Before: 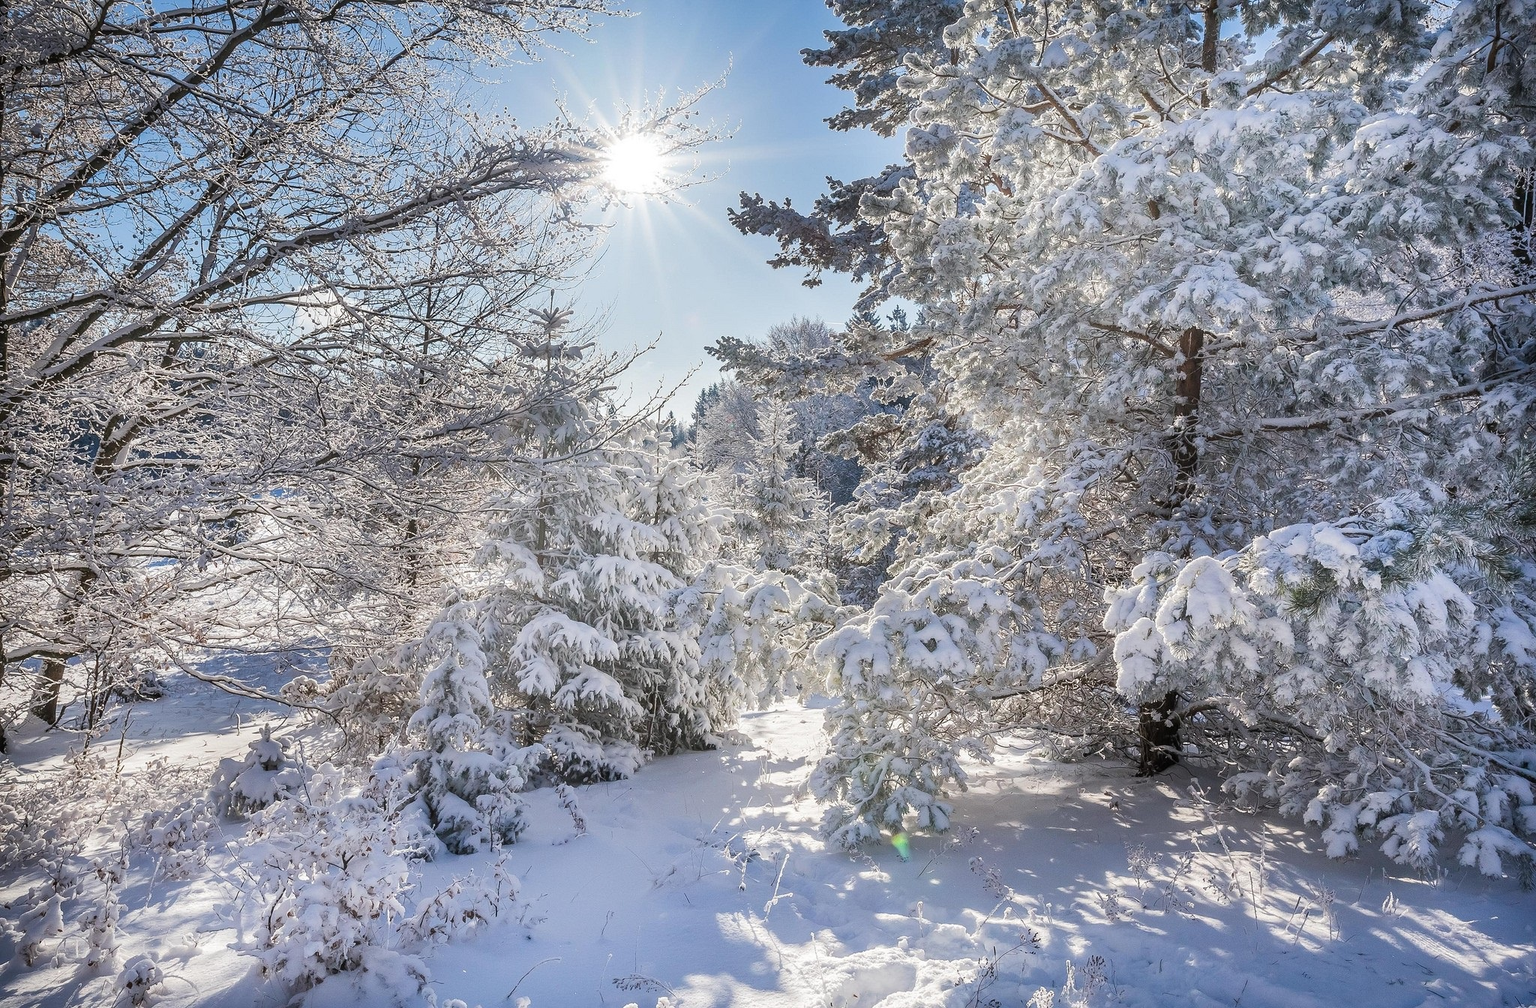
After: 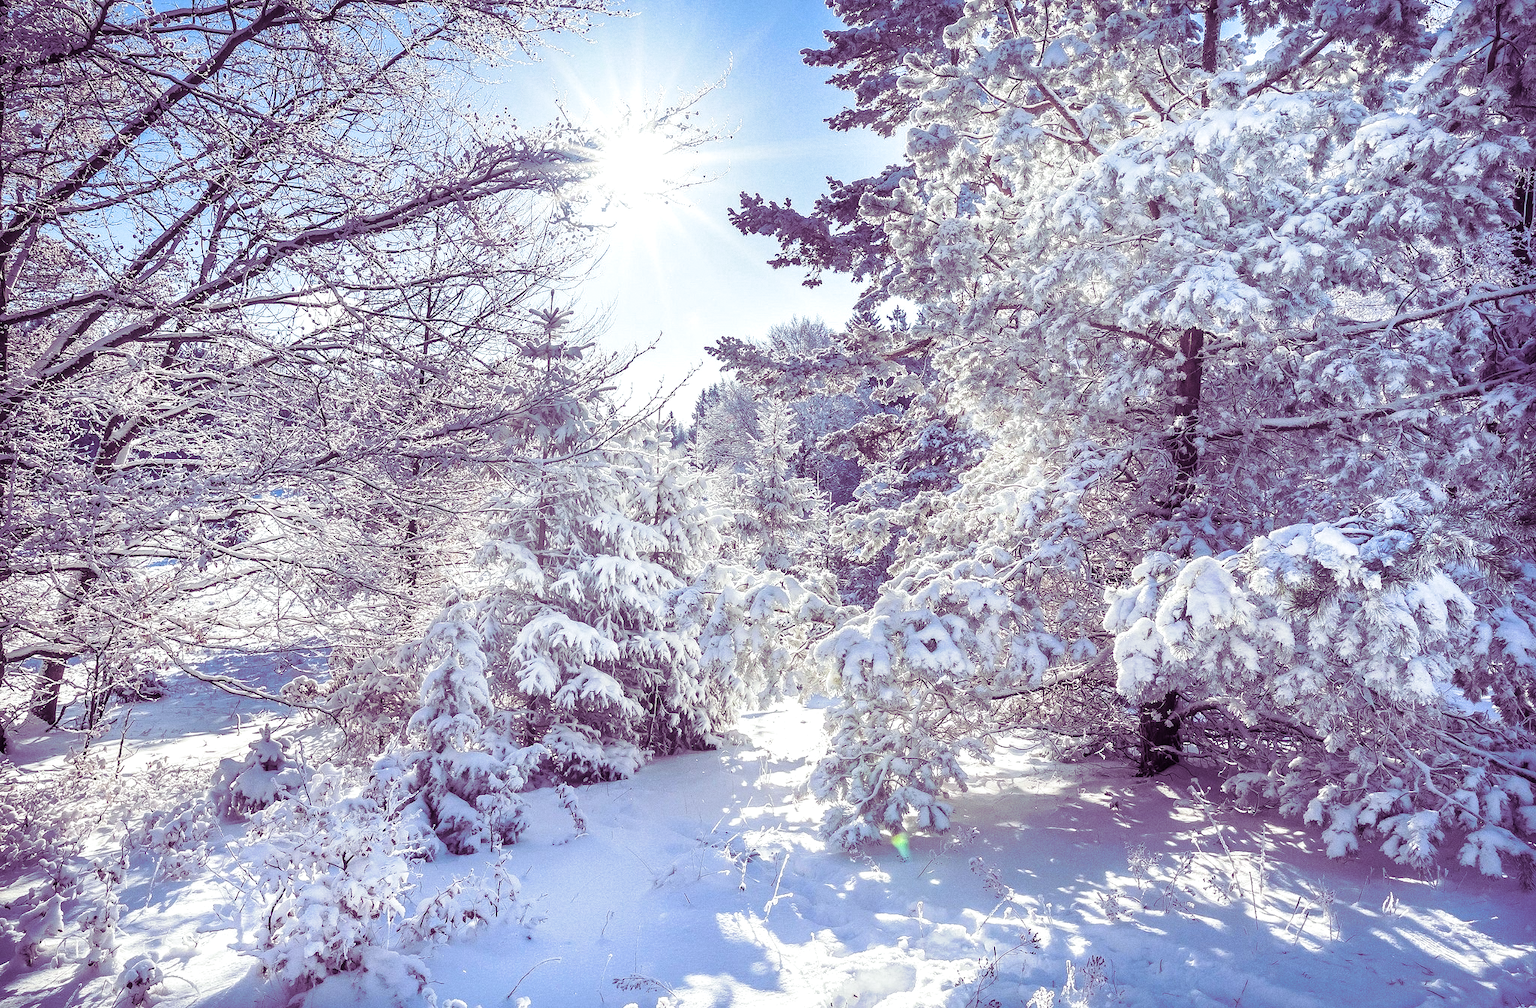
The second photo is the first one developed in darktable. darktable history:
exposure: black level correction 0, exposure 0.5 EV, compensate highlight preservation false
grain: coarseness 0.09 ISO, strength 16.61%
split-toning: shadows › hue 277.2°, shadows › saturation 0.74
white balance: red 0.976, blue 1.04
